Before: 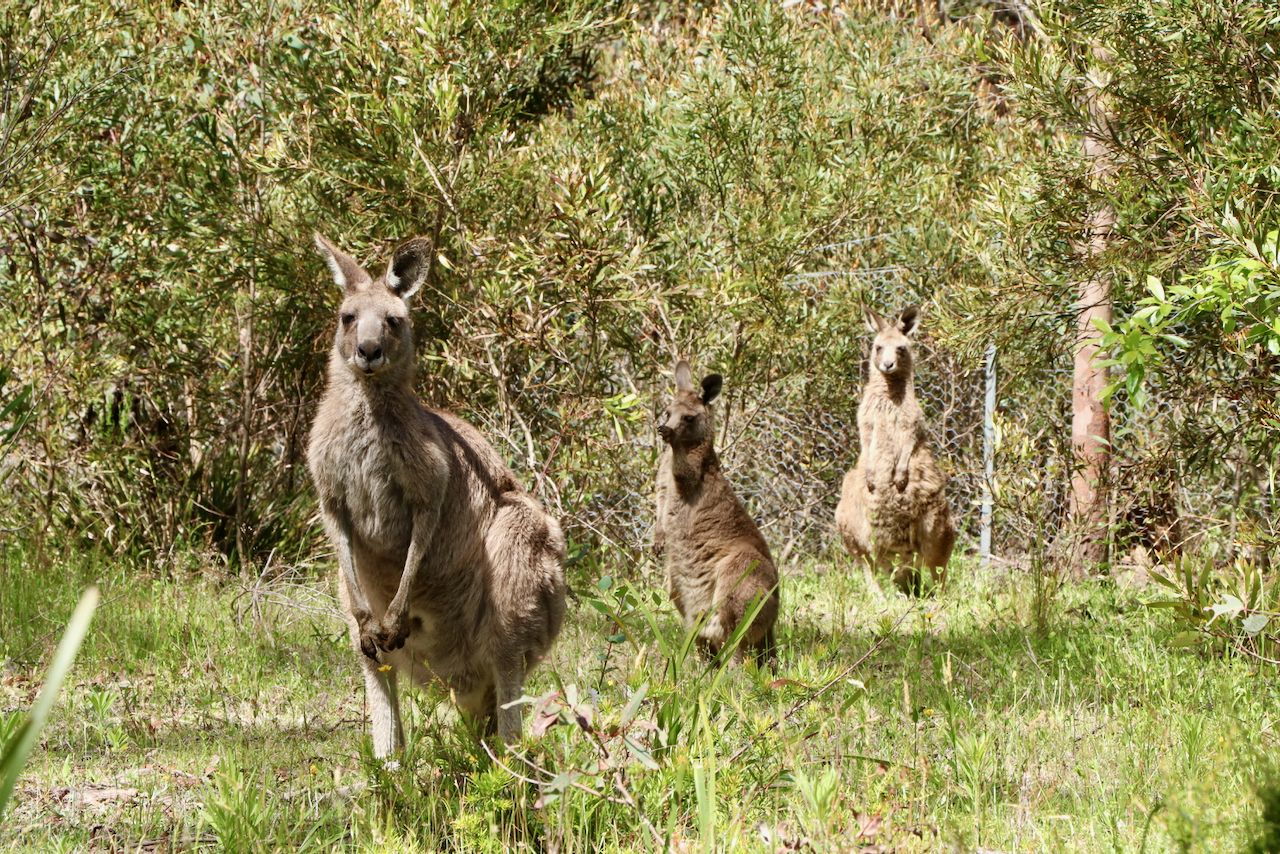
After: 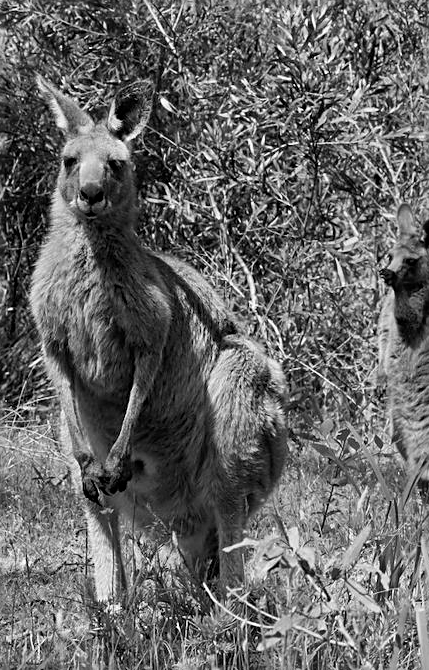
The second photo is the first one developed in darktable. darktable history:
color calibration: output gray [0.246, 0.254, 0.501, 0], gray › normalize channels true, illuminant same as pipeline (D50), adaptation XYZ, x 0.346, y 0.359, gamut compression 0
sharpen: on, module defaults
color balance: input saturation 80.07%
crop and rotate: left 21.77%, top 18.528%, right 44.676%, bottom 2.997%
